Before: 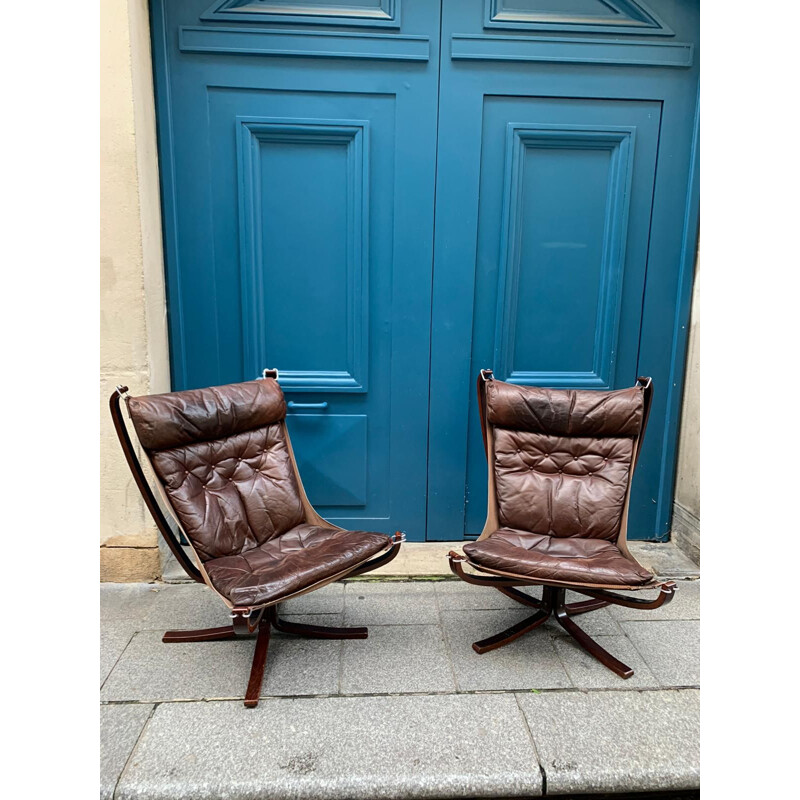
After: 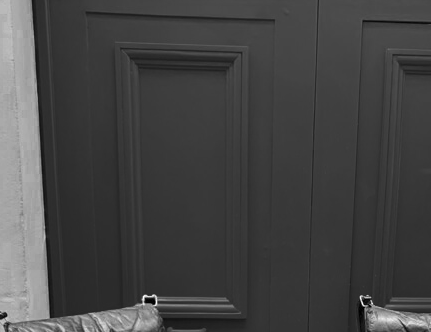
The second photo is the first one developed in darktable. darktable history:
color balance rgb: highlights gain › chroma 2.365%, highlights gain › hue 38.17°, linear chroma grading › global chroma 8.911%, perceptual saturation grading › global saturation 19.293%, global vibrance 20%
crop: left 15.245%, top 9.295%, right 30.844%, bottom 49.104%
color zones: curves: ch0 [(0.002, 0.589) (0.107, 0.484) (0.146, 0.249) (0.217, 0.352) (0.309, 0.525) (0.39, 0.404) (0.455, 0.169) (0.597, 0.055) (0.724, 0.212) (0.775, 0.691) (0.869, 0.571) (1, 0.587)]; ch1 [(0, 0) (0.143, 0) (0.286, 0) (0.429, 0) (0.571, 0) (0.714, 0) (0.857, 0)]
